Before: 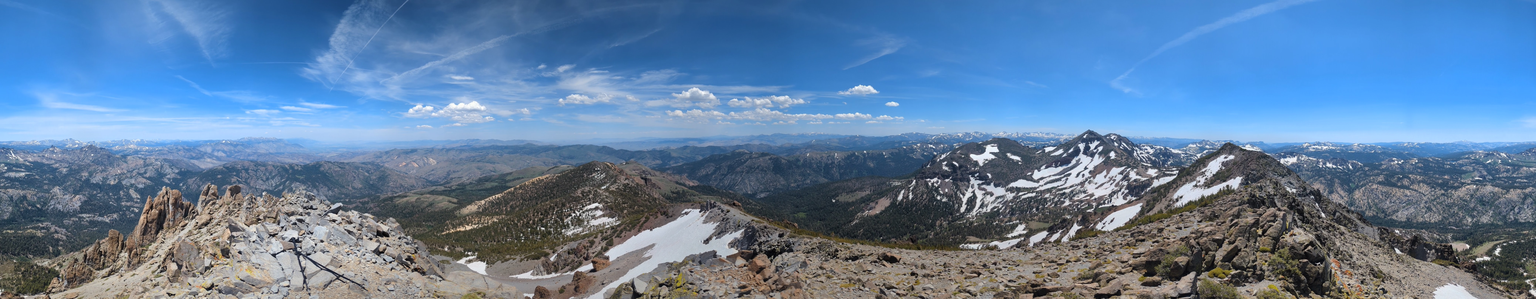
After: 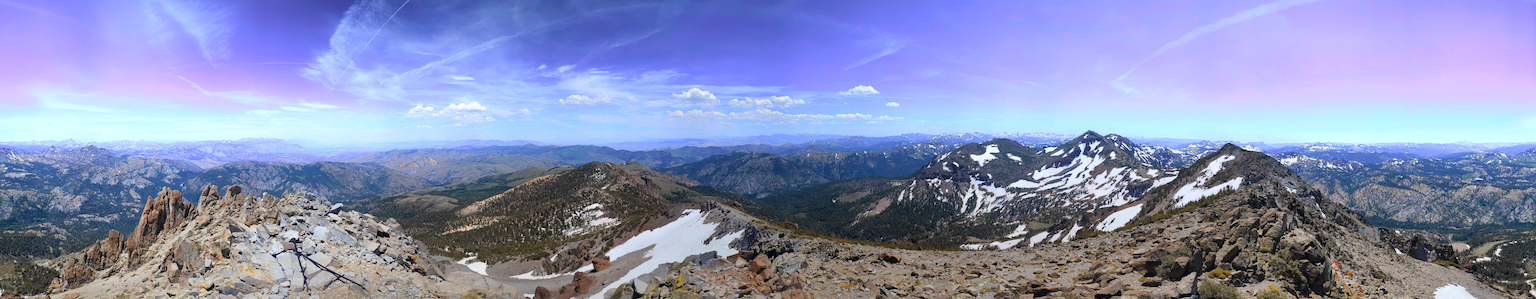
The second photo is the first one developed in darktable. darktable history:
contrast brightness saturation: contrast 0.084, saturation 0.024
color zones: curves: ch0 [(0, 0.363) (0.128, 0.373) (0.25, 0.5) (0.402, 0.407) (0.521, 0.525) (0.63, 0.559) (0.729, 0.662) (0.867, 0.471)]; ch1 [(0, 0.515) (0.136, 0.618) (0.25, 0.5) (0.378, 0) (0.516, 0) (0.622, 0.593) (0.737, 0.819) (0.87, 0.593)]; ch2 [(0, 0.529) (0.128, 0.471) (0.282, 0.451) (0.386, 0.662) (0.516, 0.525) (0.633, 0.554) (0.75, 0.62) (0.875, 0.441)]
